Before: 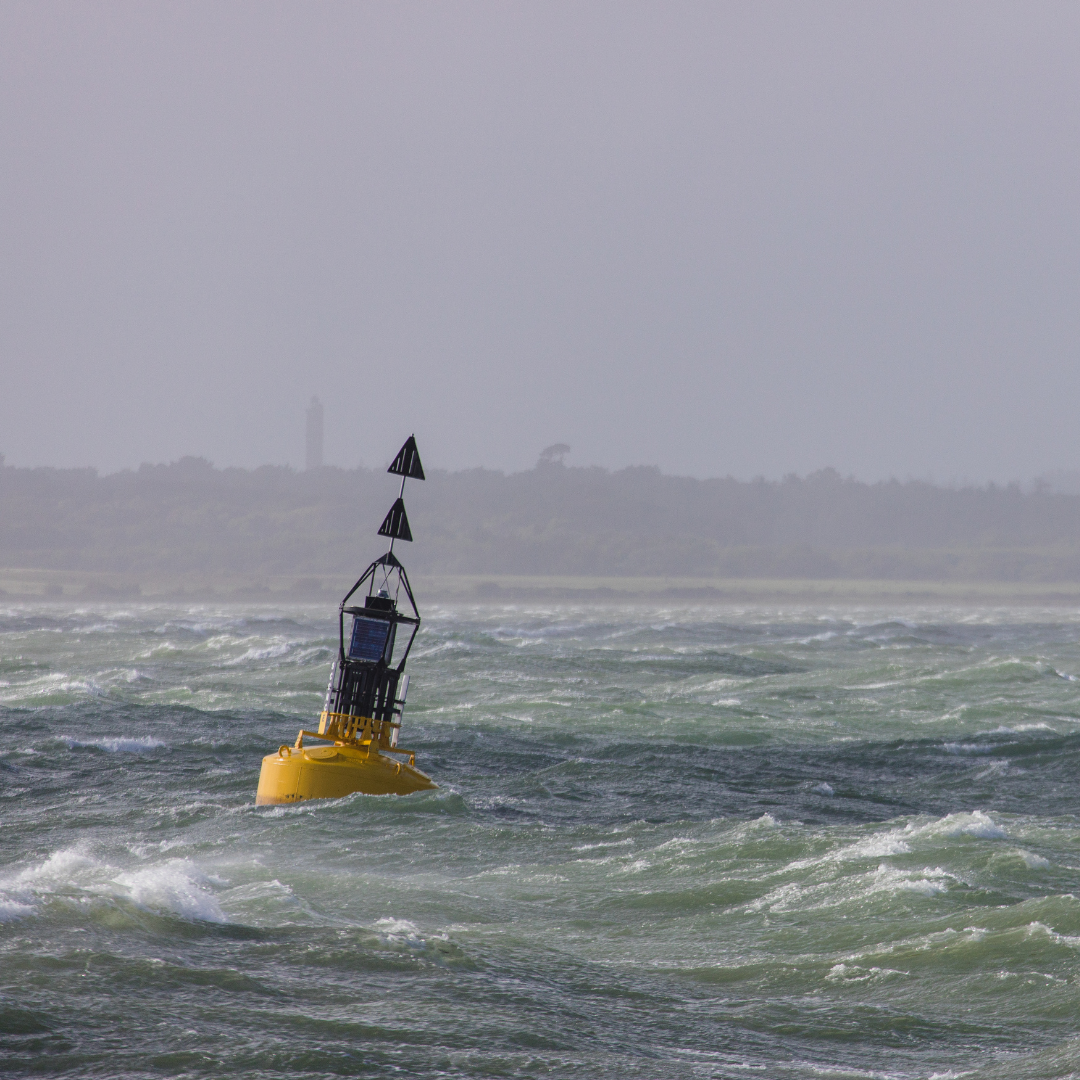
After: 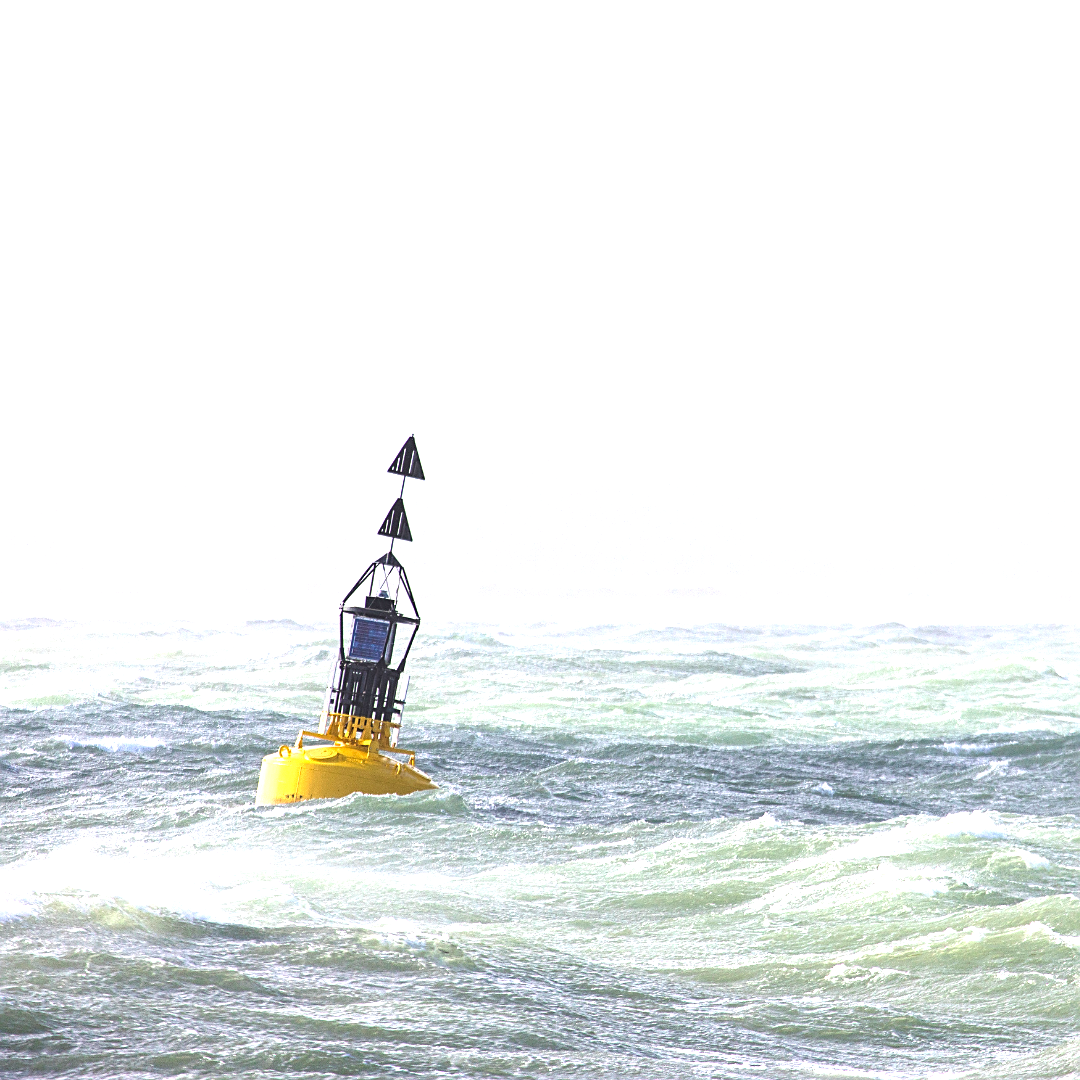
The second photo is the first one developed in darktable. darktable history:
exposure: exposure 2 EV, compensate exposure bias true, compensate highlight preservation false
sharpen: on, module defaults
